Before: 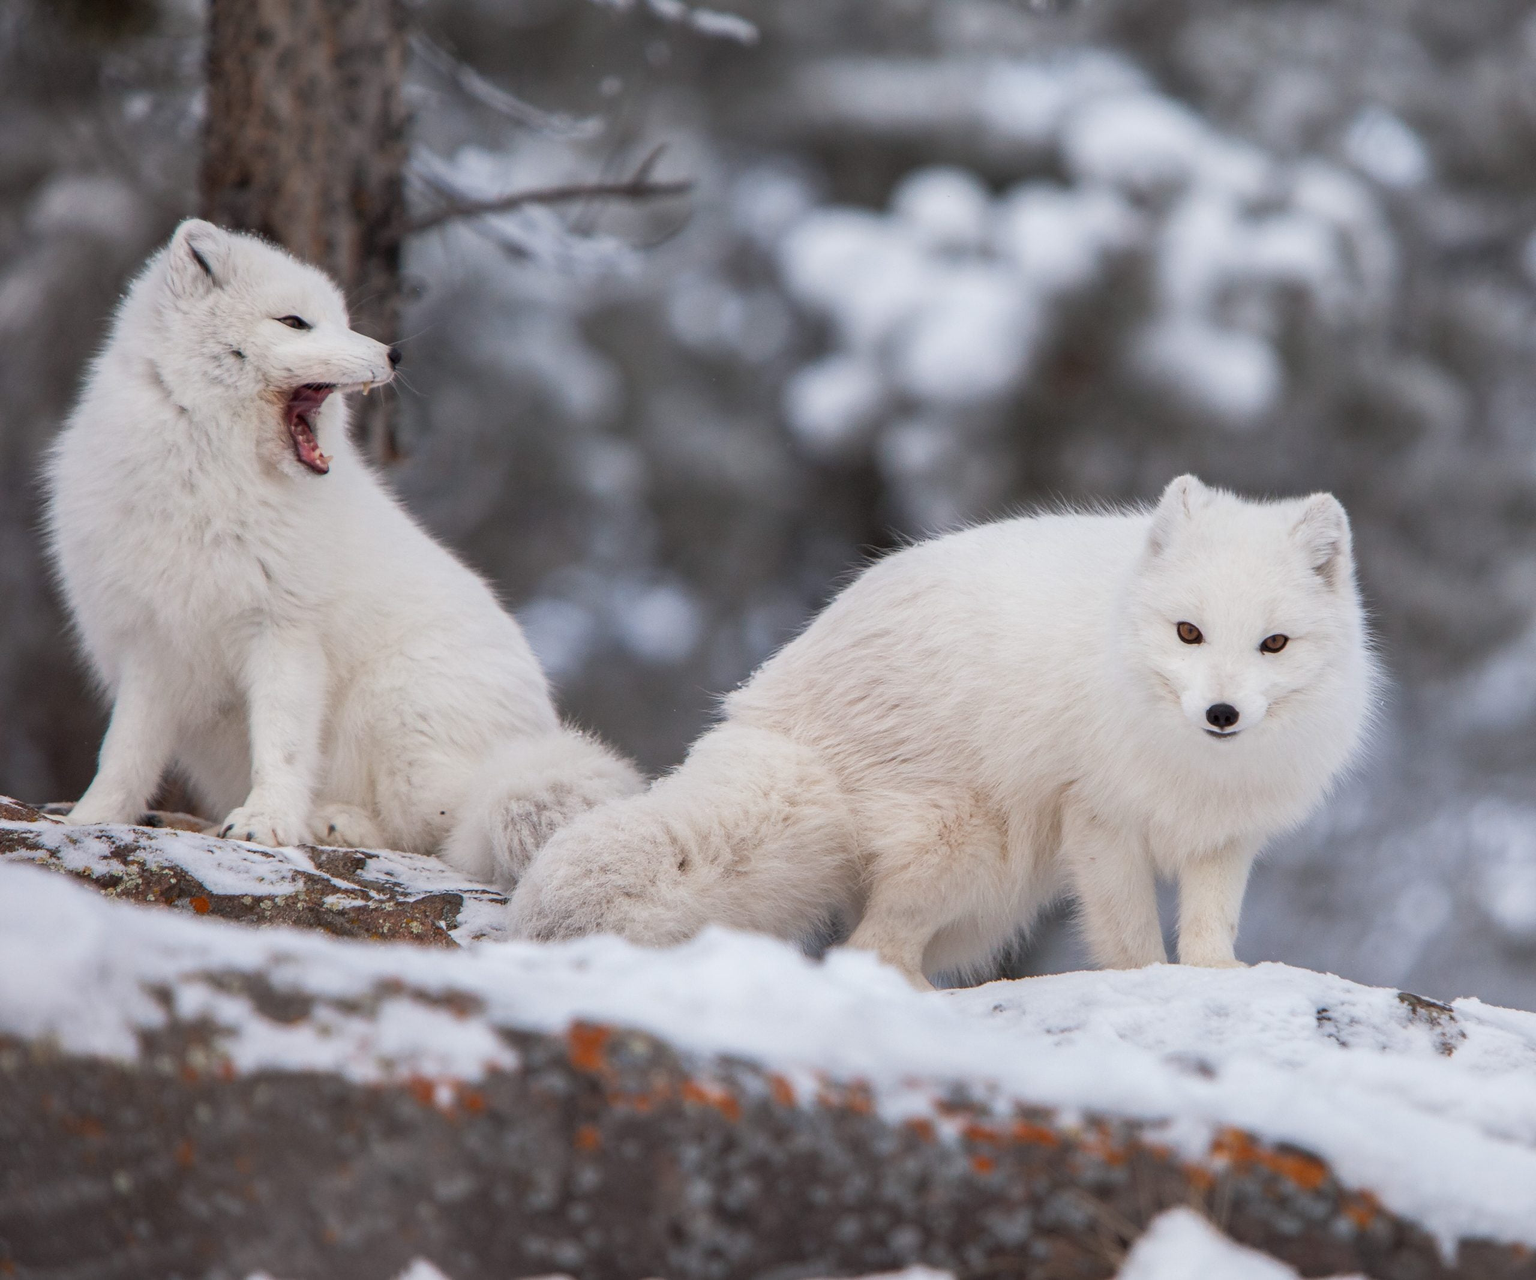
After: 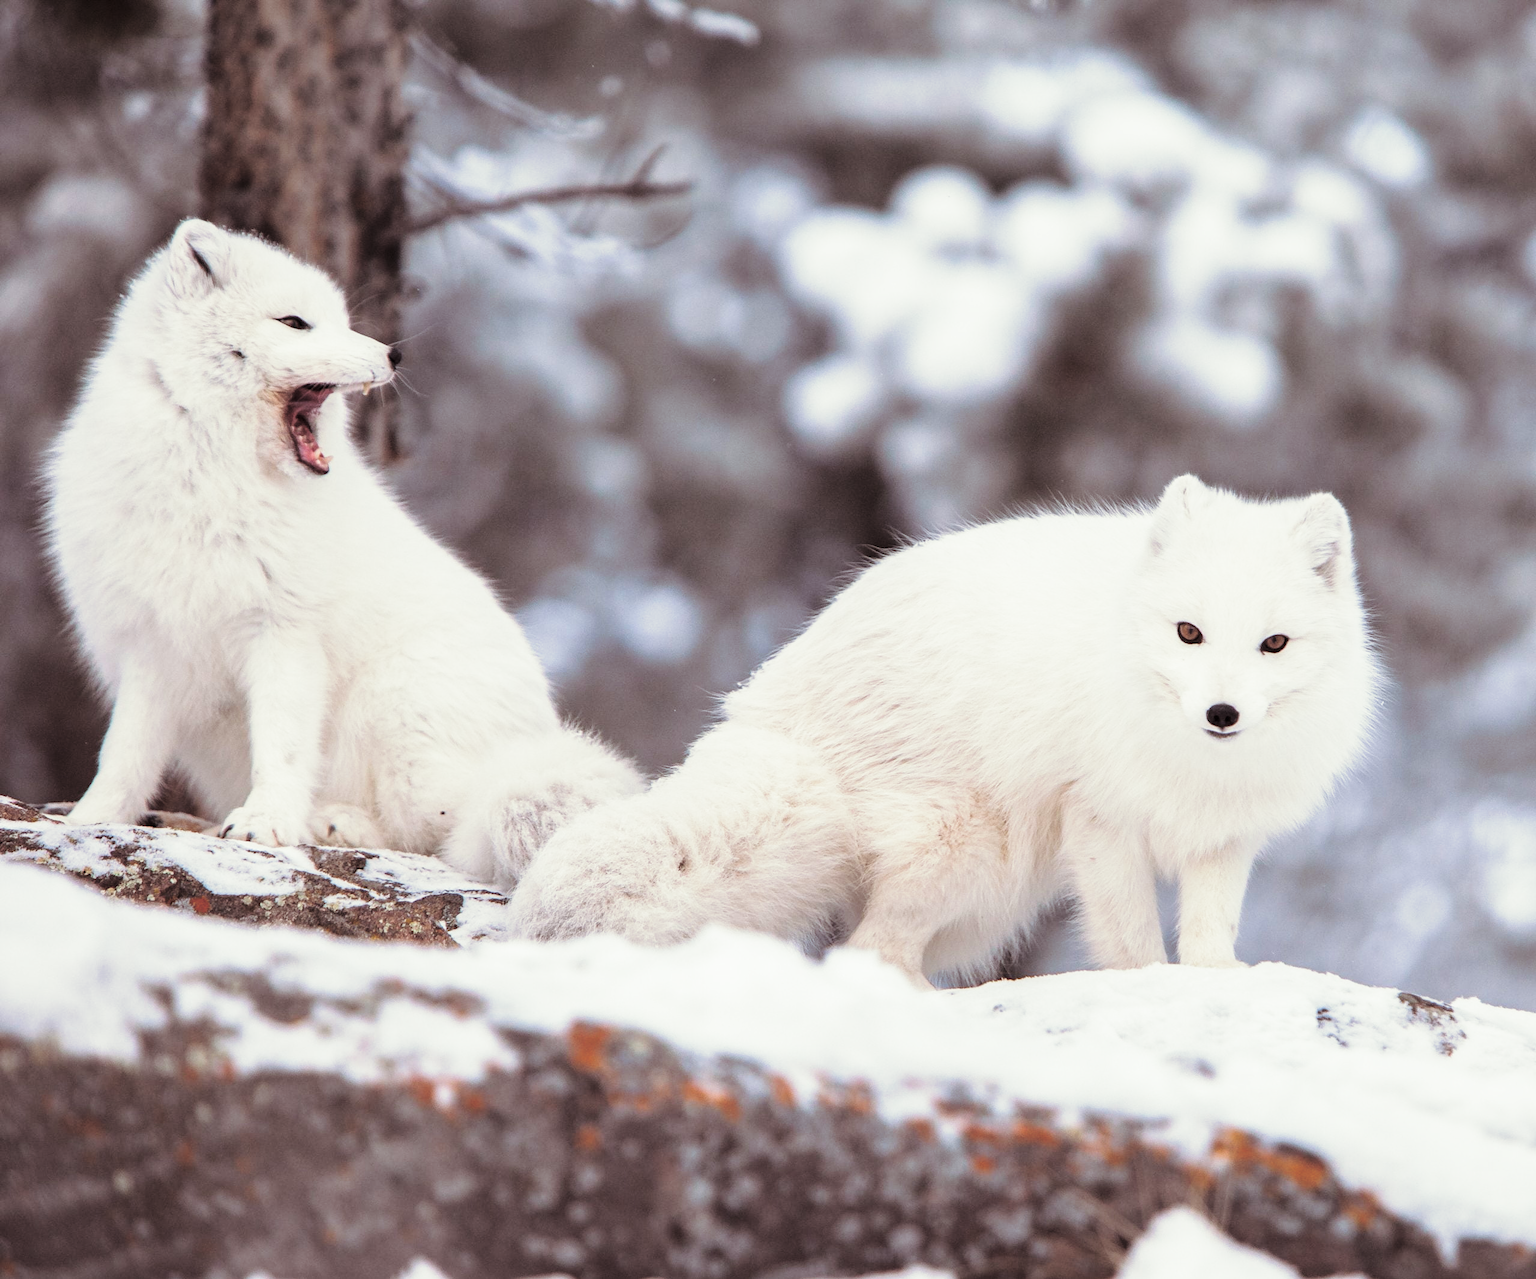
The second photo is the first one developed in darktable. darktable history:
base curve: curves: ch0 [(0, 0) (0.028, 0.03) (0.121, 0.232) (0.46, 0.748) (0.859, 0.968) (1, 1)], preserve colors none
split-toning: shadows › saturation 0.2
